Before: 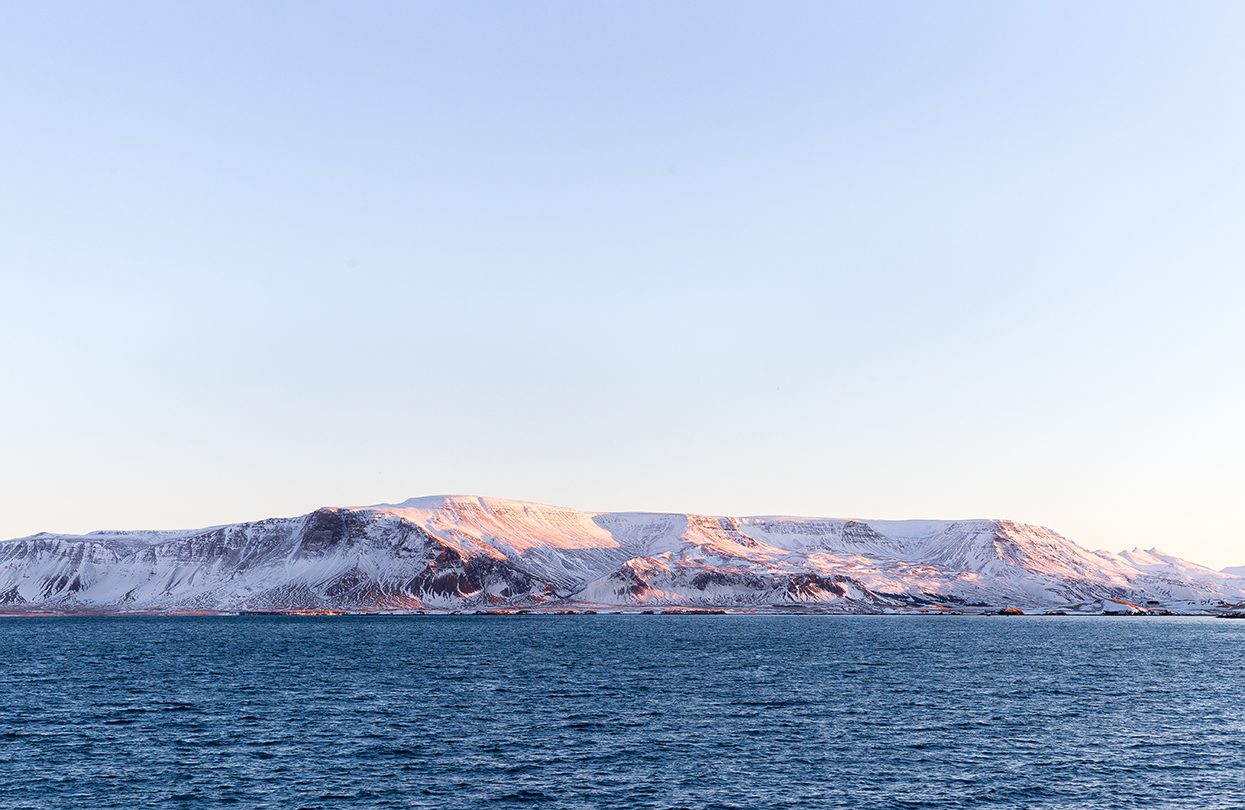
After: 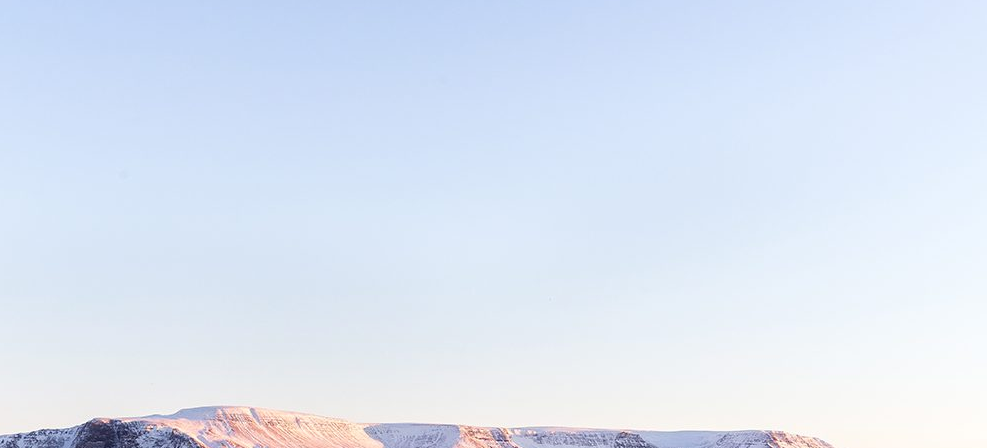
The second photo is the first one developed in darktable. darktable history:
crop: left 18.363%, top 11.097%, right 2.311%, bottom 33.483%
